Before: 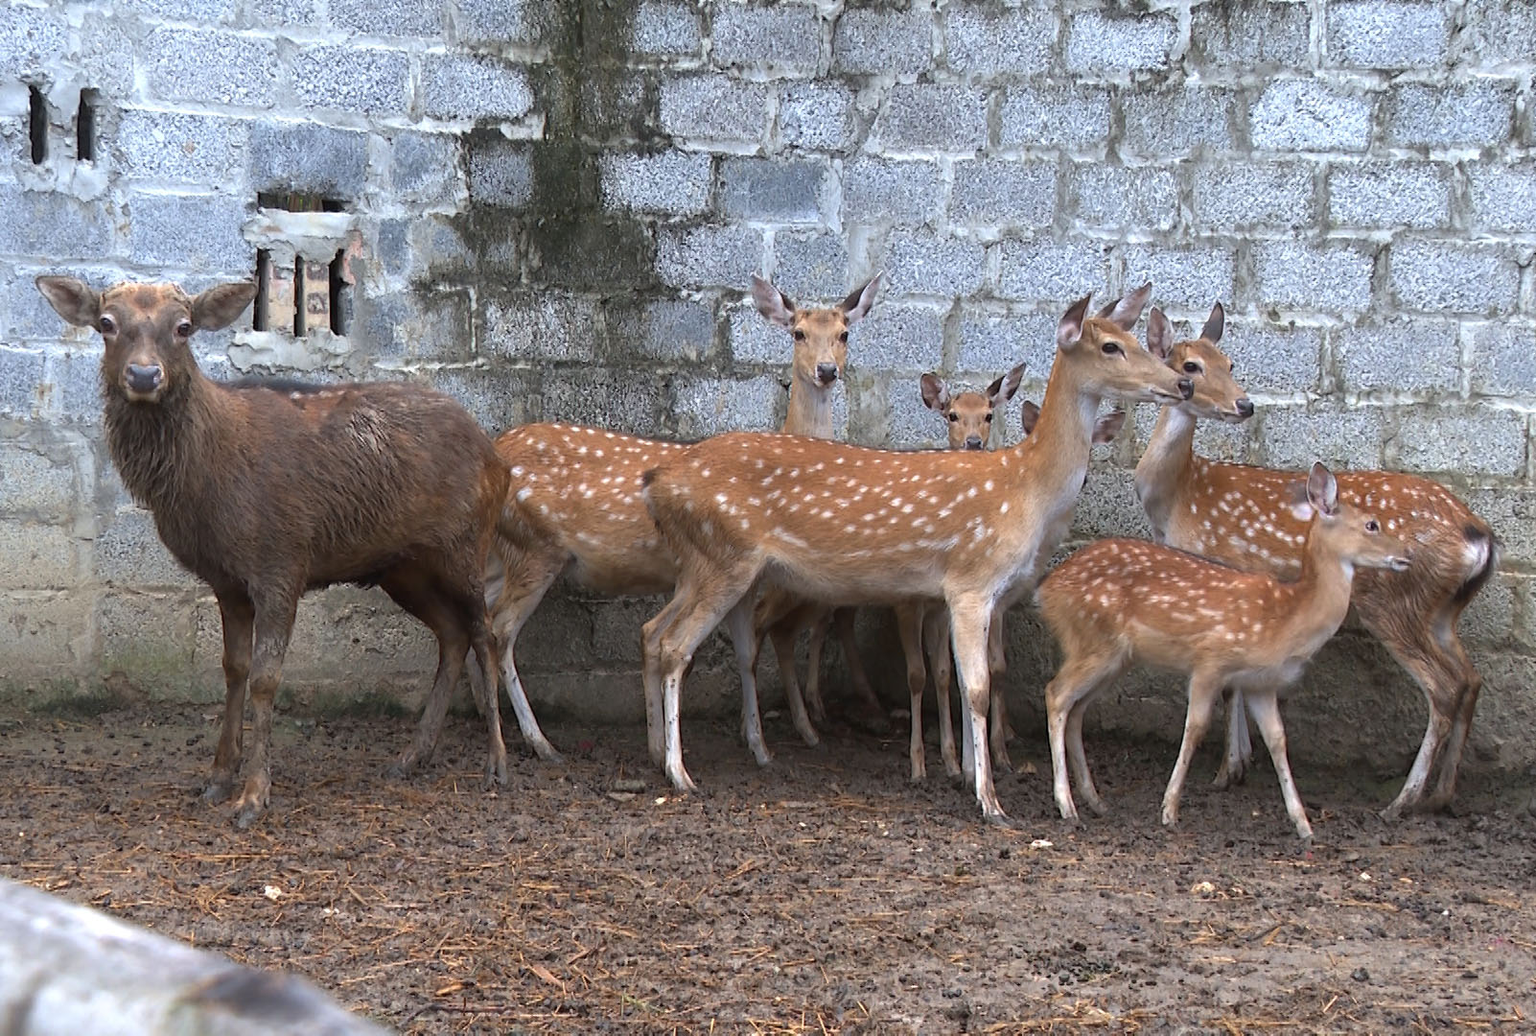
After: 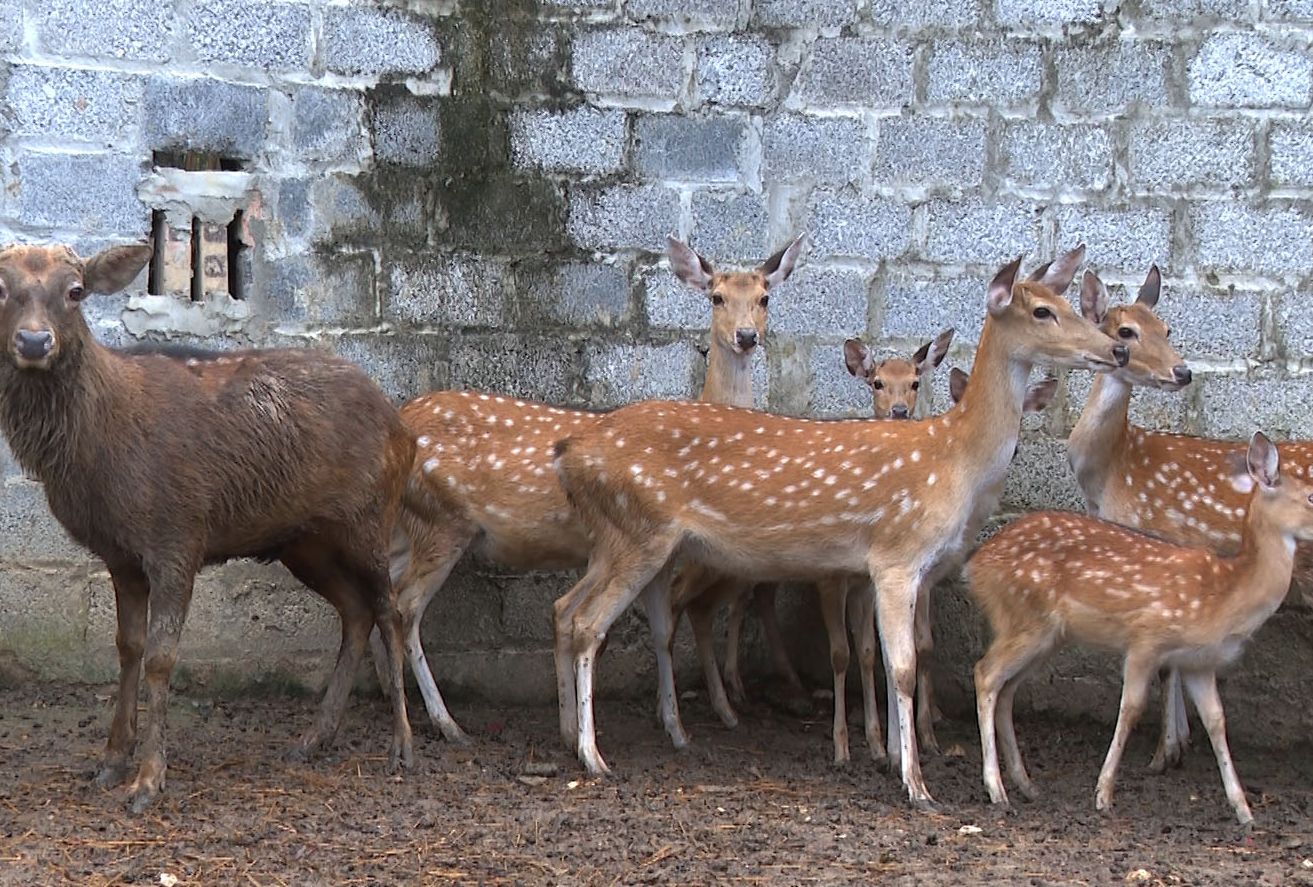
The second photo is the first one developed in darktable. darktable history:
crop and rotate: left 7.365%, top 4.686%, right 10.625%, bottom 13.123%
